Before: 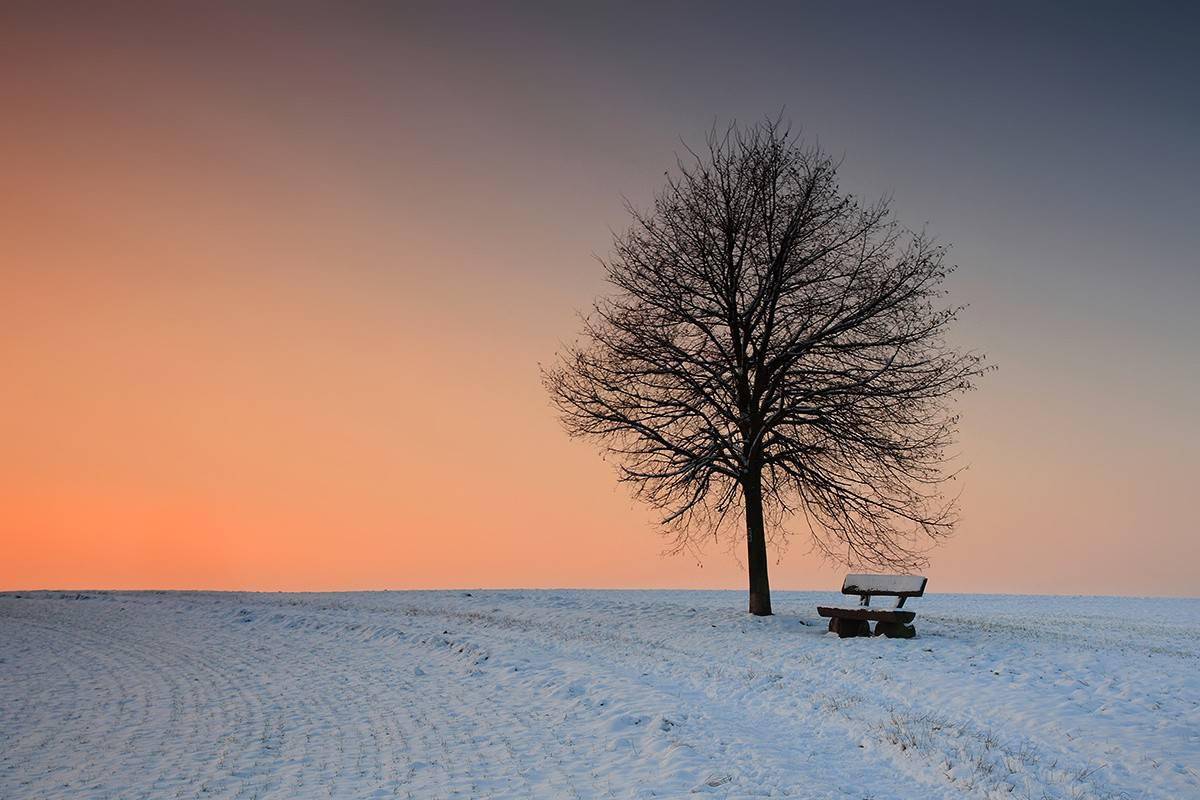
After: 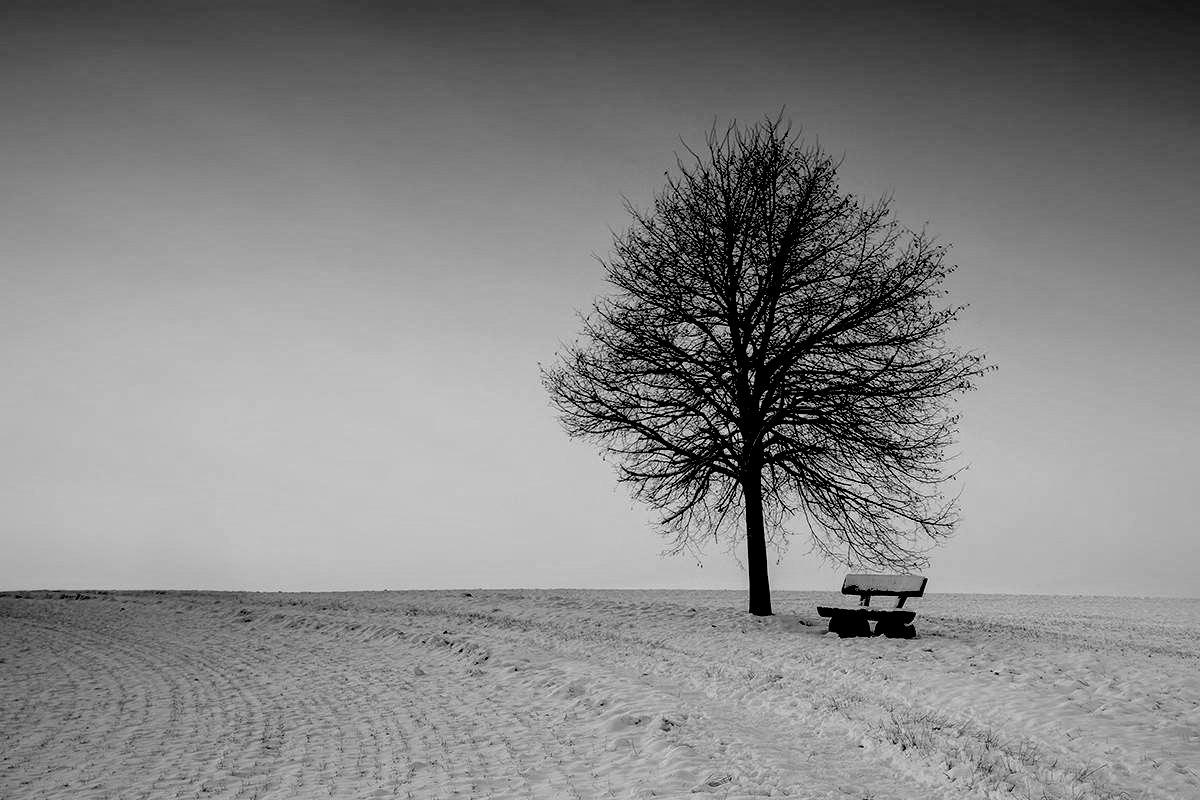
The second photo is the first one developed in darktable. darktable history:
monochrome: size 3.1
filmic rgb: black relative exposure -3.72 EV, white relative exposure 2.77 EV, dynamic range scaling -5.32%, hardness 3.03
local contrast: detail 135%, midtone range 0.75
